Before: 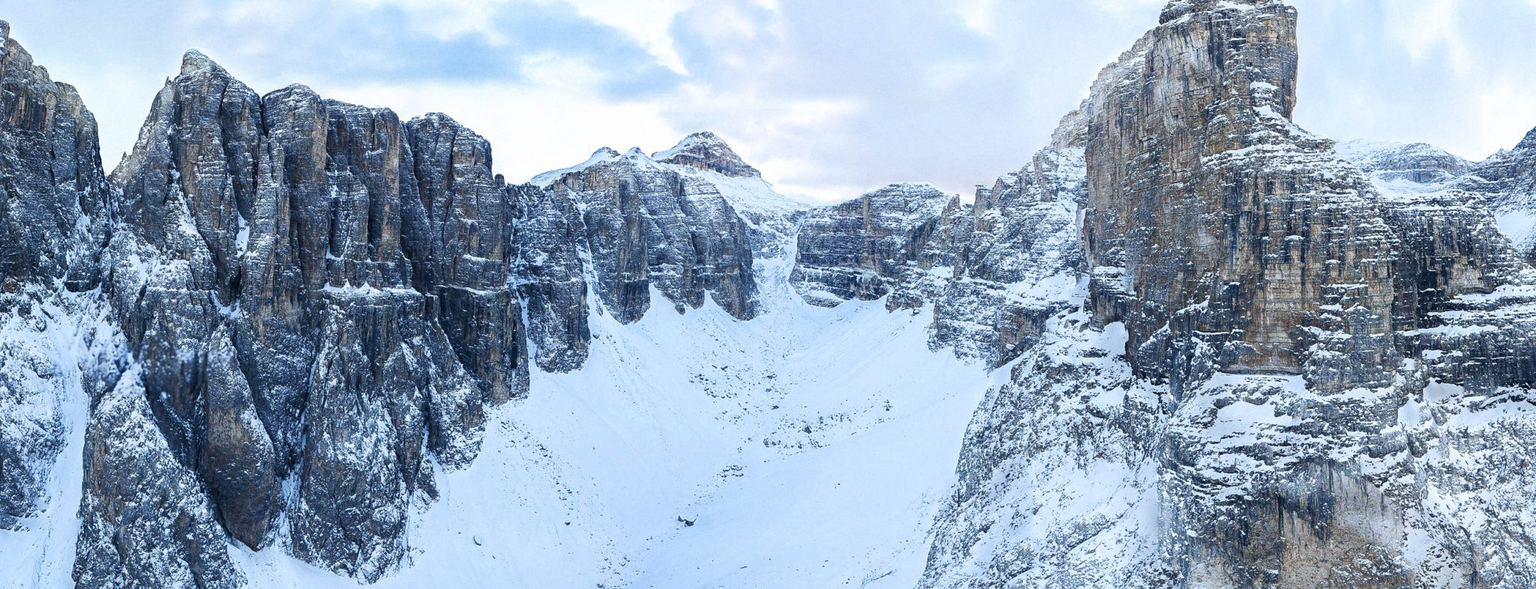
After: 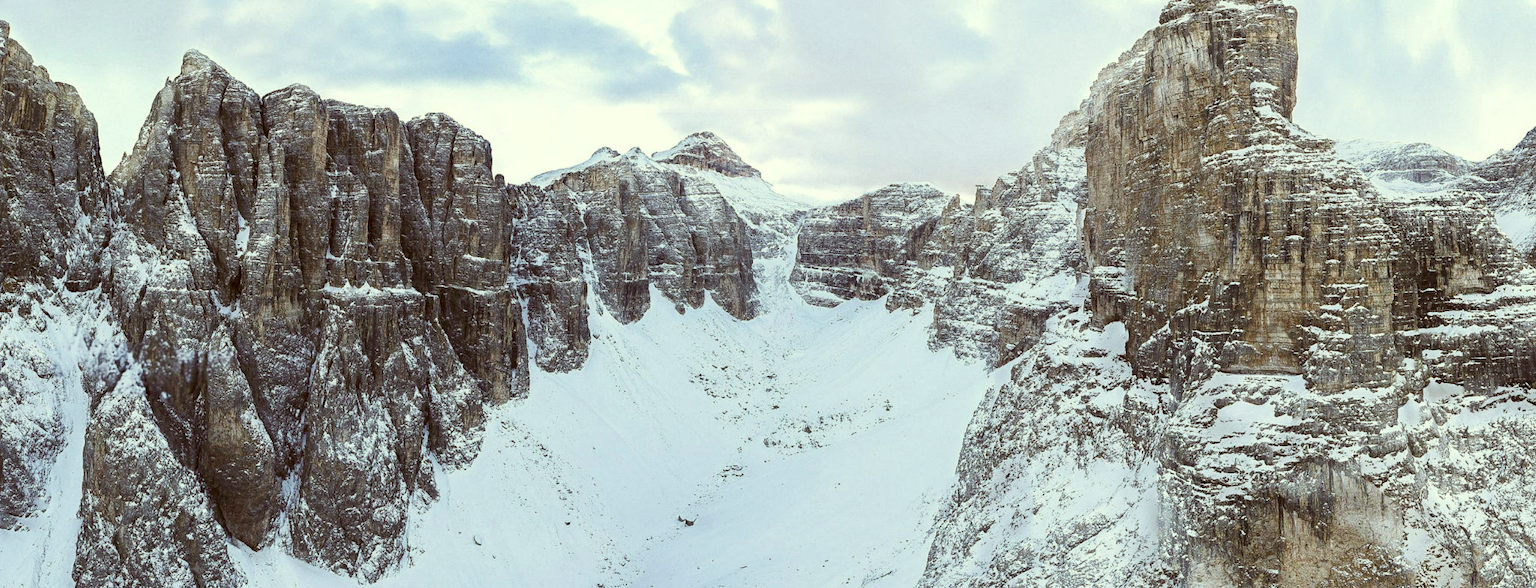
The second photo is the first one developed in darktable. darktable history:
color correction: highlights a* -5.3, highlights b* 9.8, shadows a* 9.8, shadows b* 24.26
contrast brightness saturation: saturation -0.1
